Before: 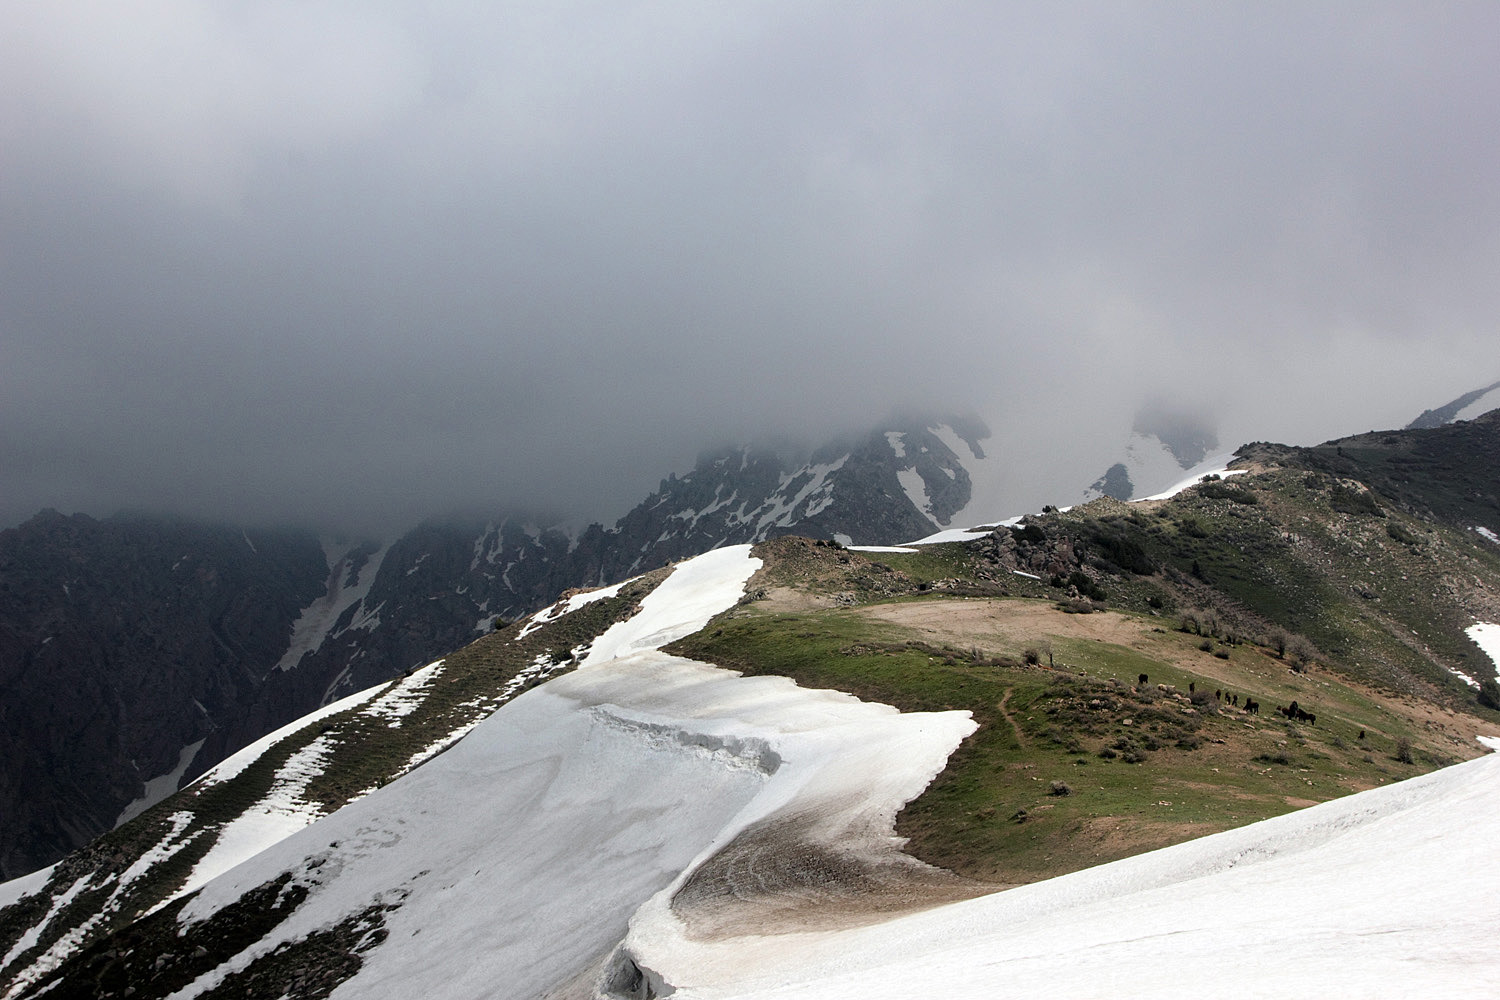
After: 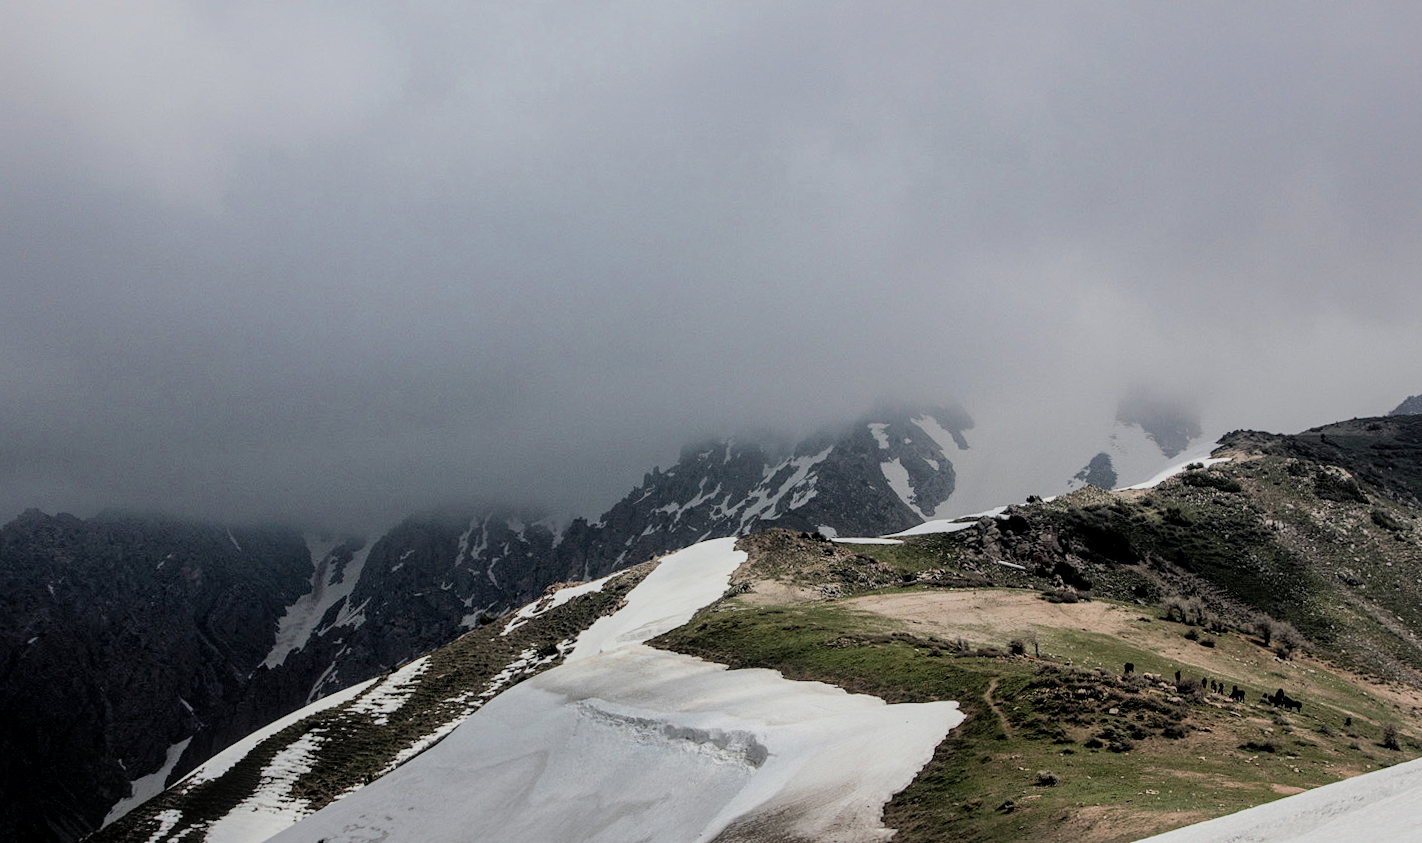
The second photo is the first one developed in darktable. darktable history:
shadows and highlights: on, module defaults
local contrast: on, module defaults
color zones: curves: ch0 [(0, 0.558) (0.143, 0.559) (0.286, 0.529) (0.429, 0.505) (0.571, 0.5) (0.714, 0.5) (0.857, 0.5) (1, 0.558)]; ch1 [(0, 0.469) (0.01, 0.469) (0.12, 0.446) (0.248, 0.469) (0.5, 0.5) (0.748, 0.5) (0.99, 0.469) (1, 0.469)]
crop and rotate: angle 0.584°, left 0.365%, right 3.378%, bottom 14.329%
filmic rgb: black relative exposure -5.08 EV, white relative exposure 3.95 EV, hardness 2.9, contrast 1.299, contrast in shadows safe
